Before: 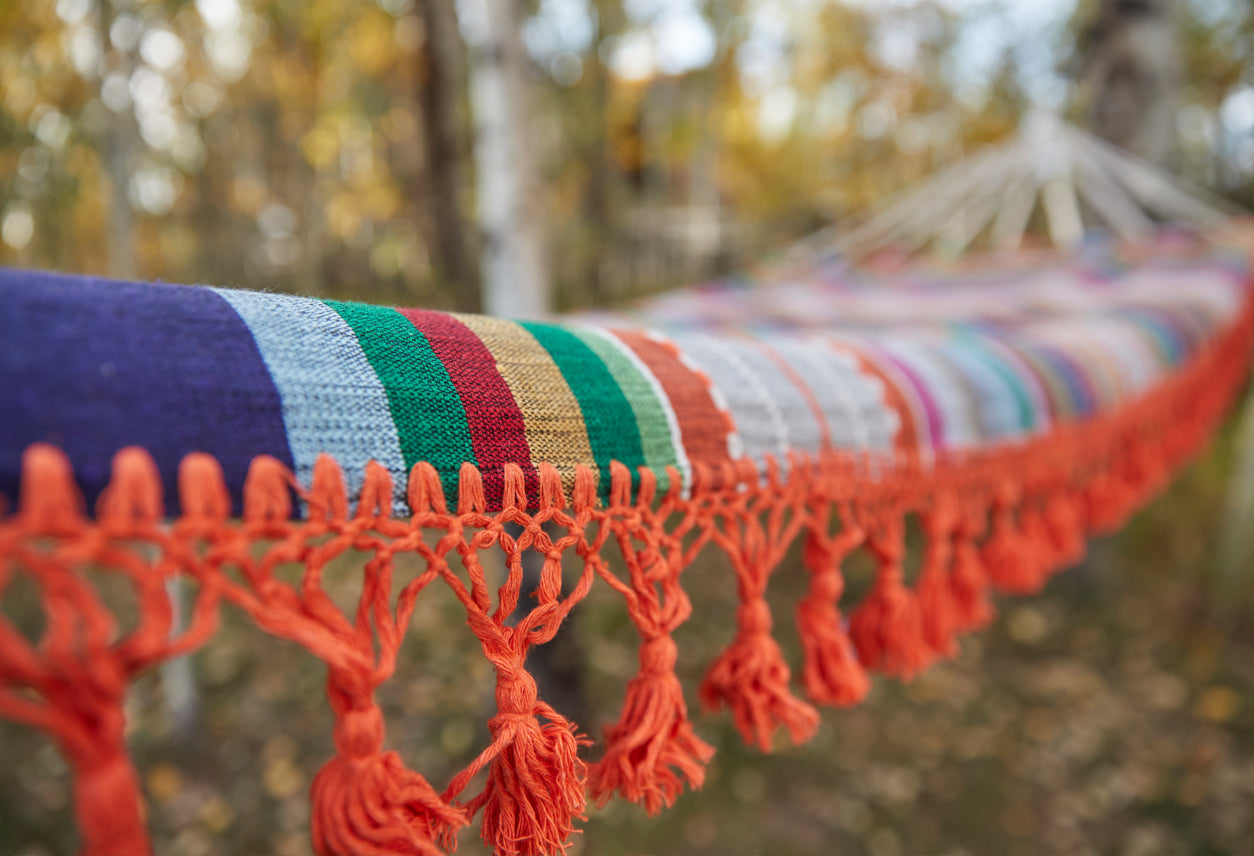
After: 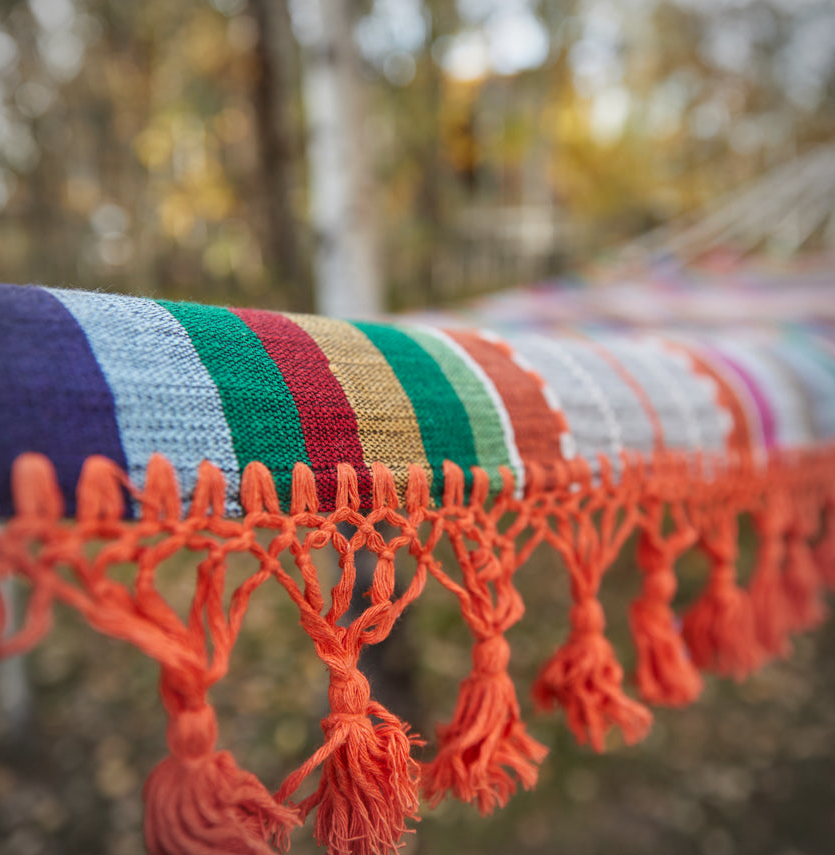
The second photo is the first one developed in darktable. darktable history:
crop and rotate: left 13.342%, right 19.991%
vignetting: on, module defaults
